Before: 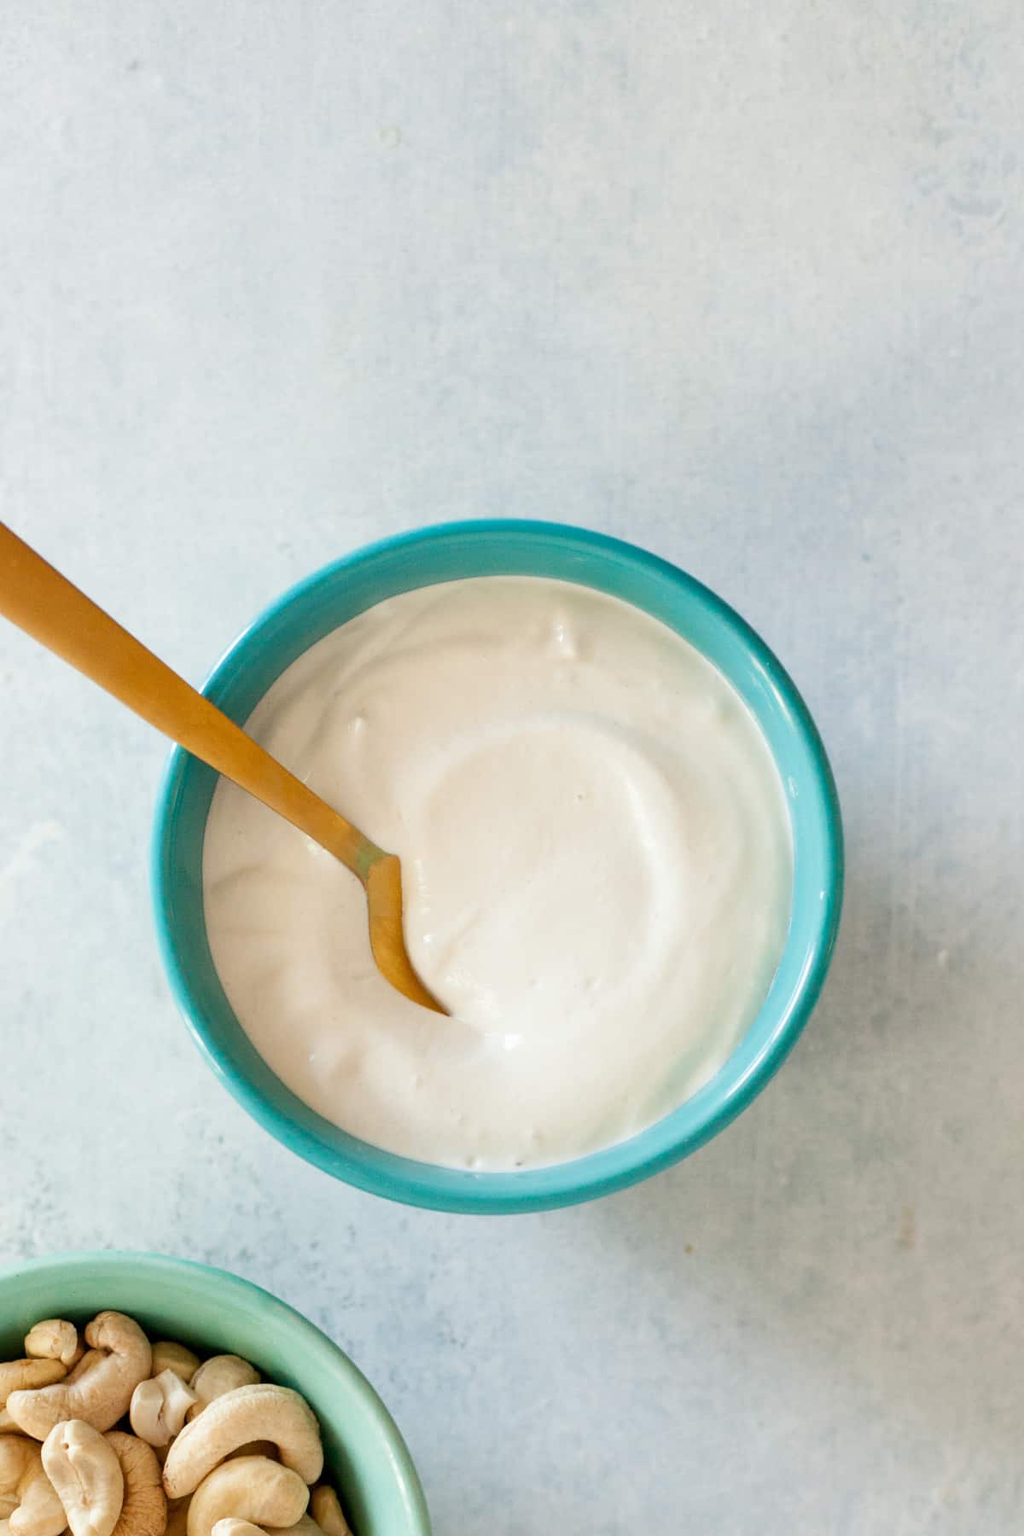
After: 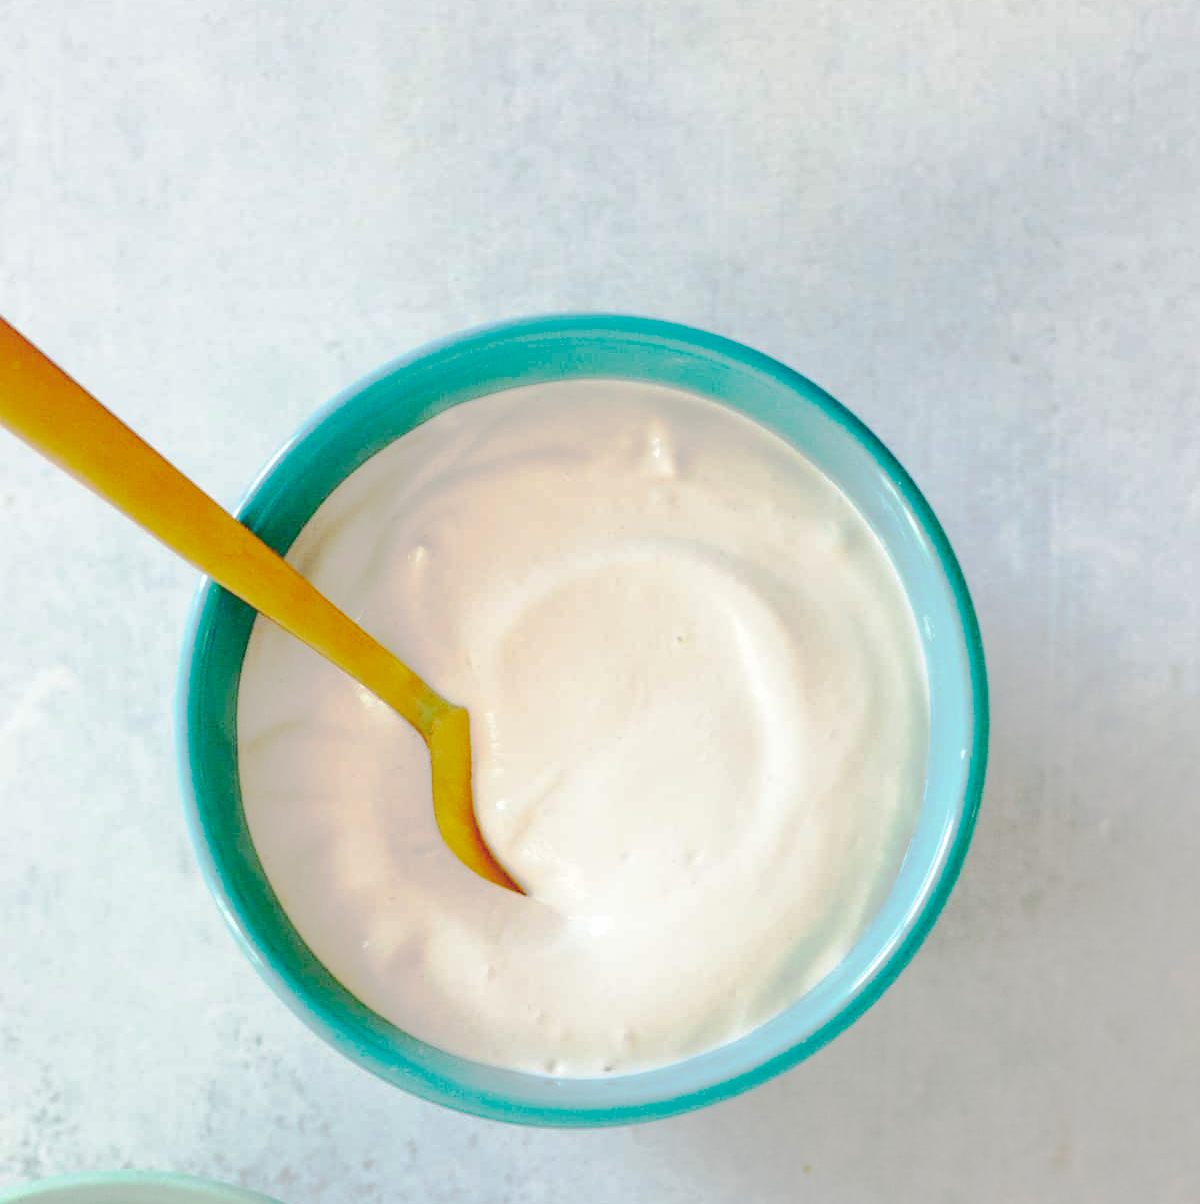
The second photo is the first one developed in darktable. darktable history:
crop: top 16.41%, bottom 16.686%
base curve: curves: ch0 [(0.065, 0.026) (0.236, 0.358) (0.53, 0.546) (0.777, 0.841) (0.924, 0.992)], preserve colors none
